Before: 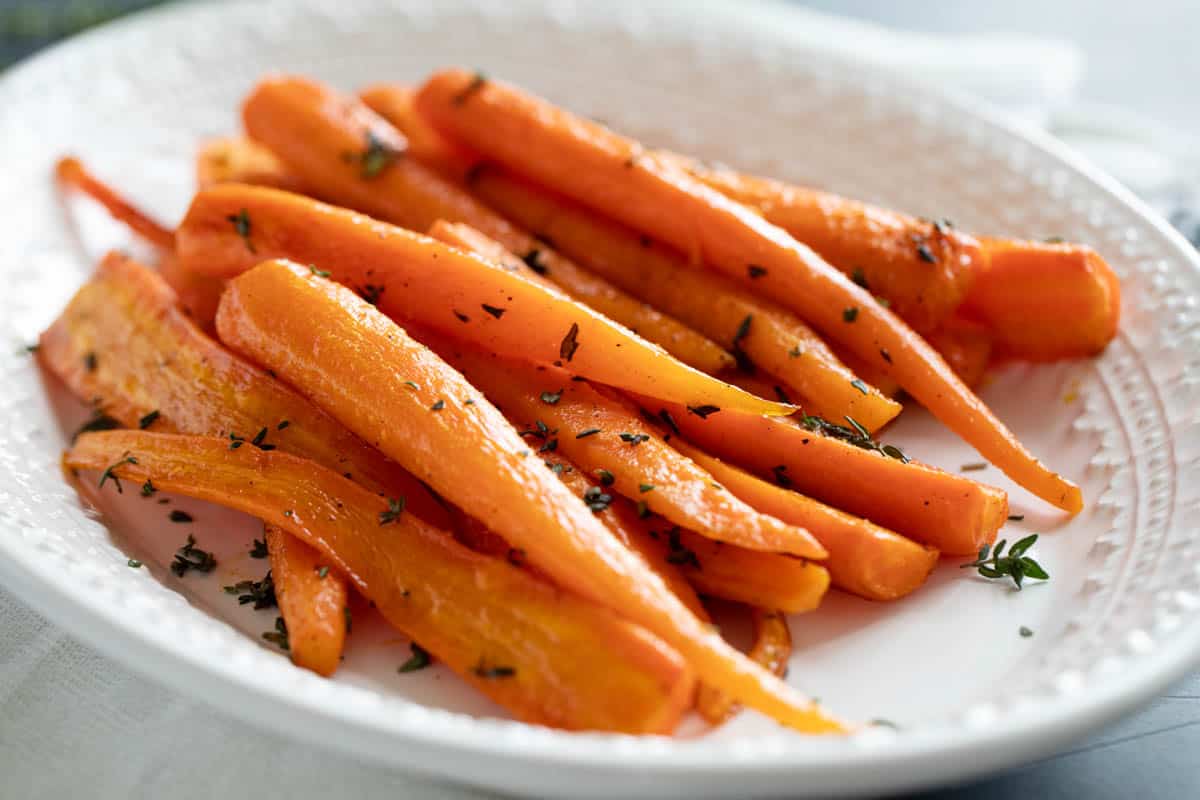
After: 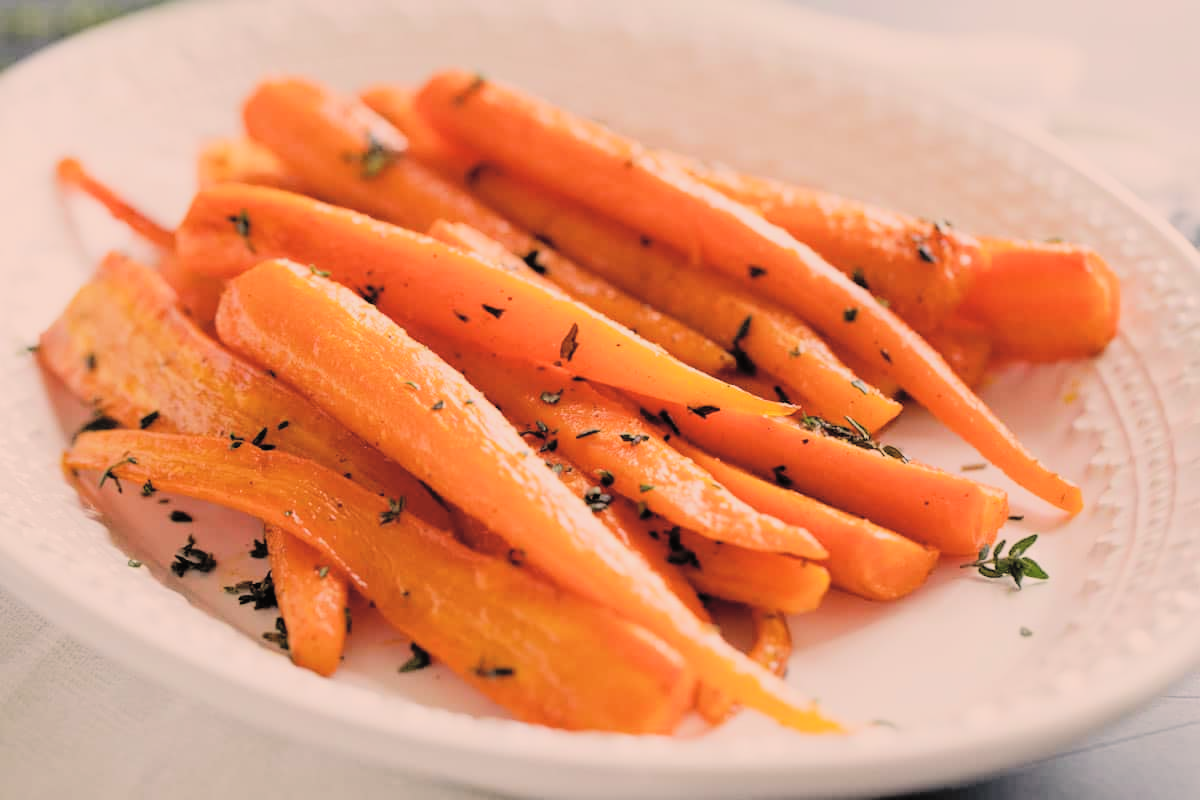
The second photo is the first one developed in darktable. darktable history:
filmic rgb: black relative exposure -7.15 EV, white relative exposure 5.38 EV, threshold 5.96 EV, hardness 3.02, enable highlight reconstruction true
contrast brightness saturation: brightness 0.276
color correction: highlights a* 11.78, highlights b* 12.07
